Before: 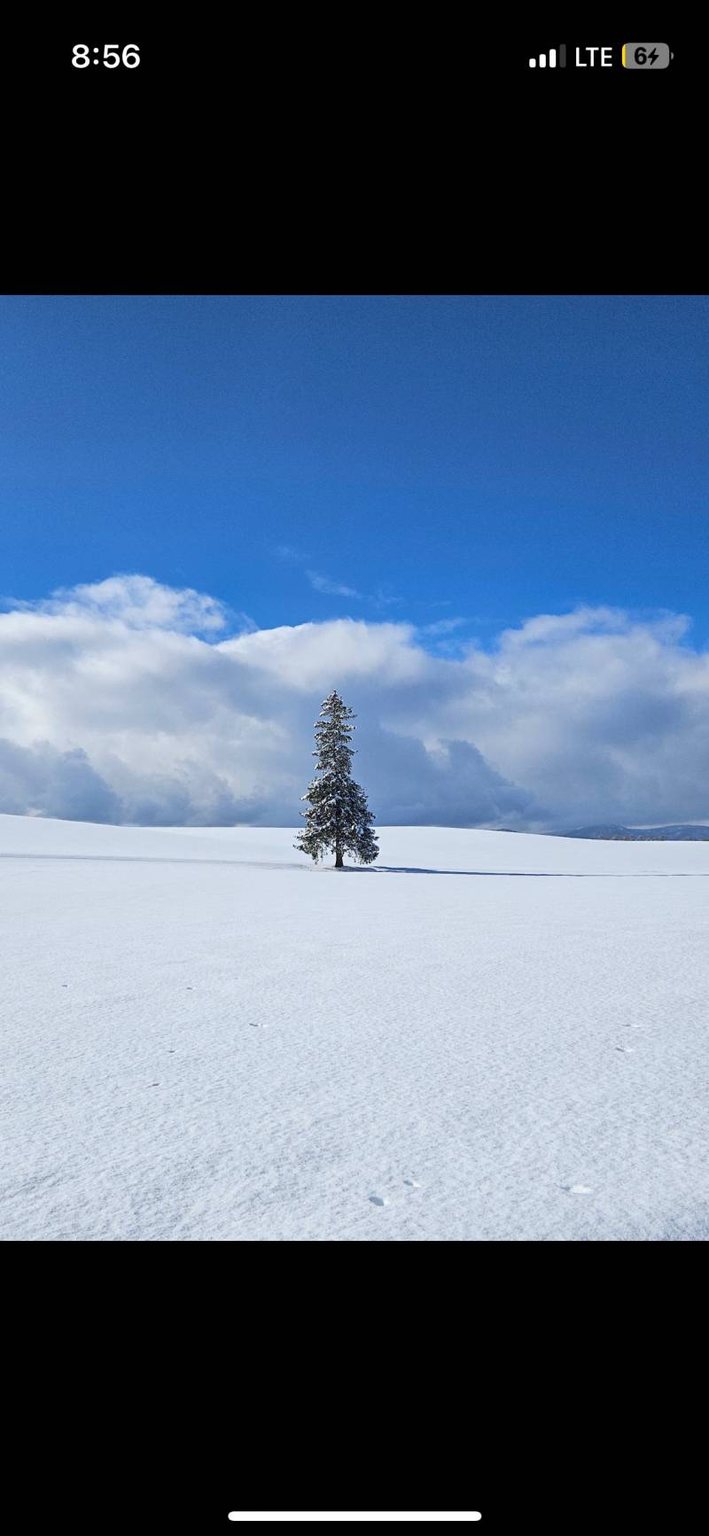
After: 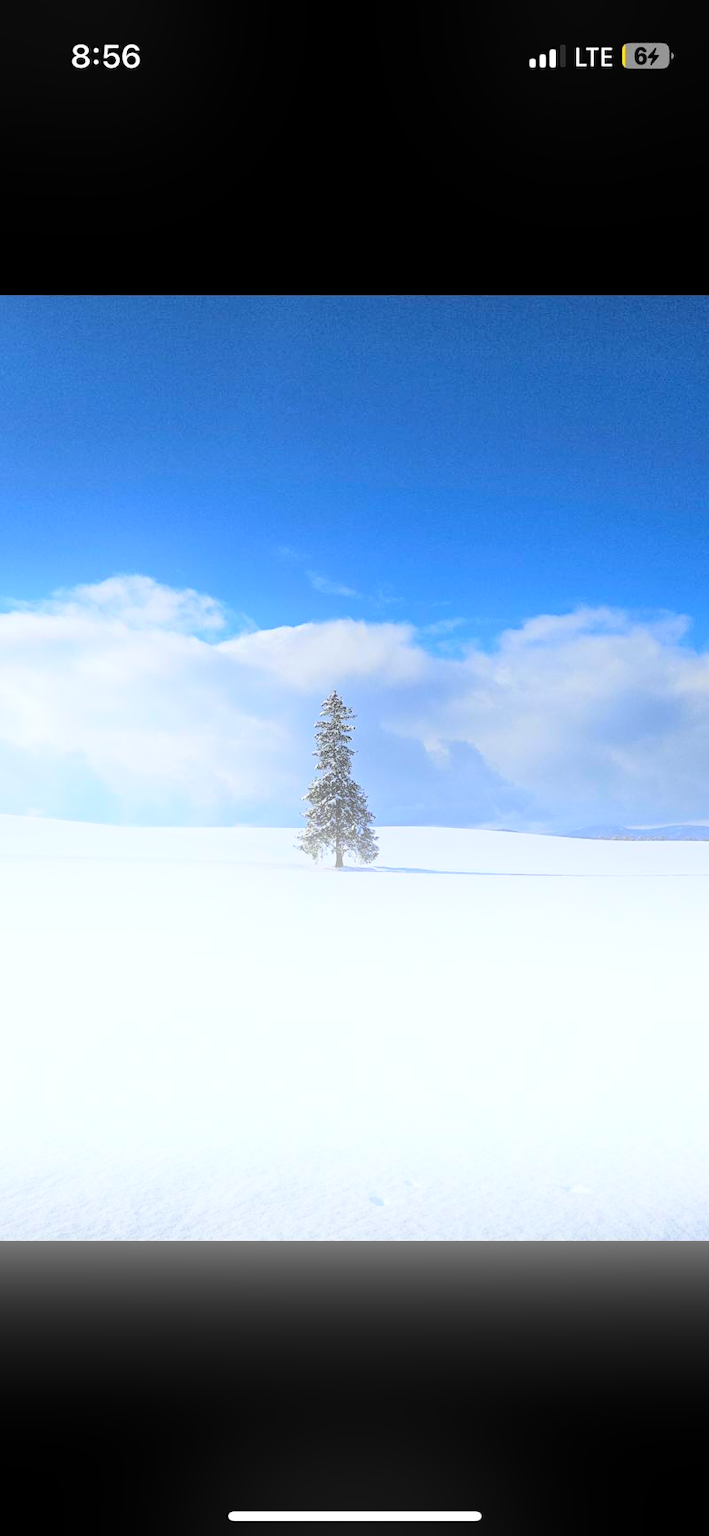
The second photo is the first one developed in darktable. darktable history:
bloom: on, module defaults
exposure: exposure 0.078 EV, compensate highlight preservation false
tone curve: curves: ch0 [(0, 0) (0.004, 0) (0.133, 0.076) (0.325, 0.362) (0.879, 0.885) (1, 1)], color space Lab, linked channels, preserve colors none
color balance: mode lift, gamma, gain (sRGB), lift [0.97, 1, 1, 1], gamma [1.03, 1, 1, 1]
